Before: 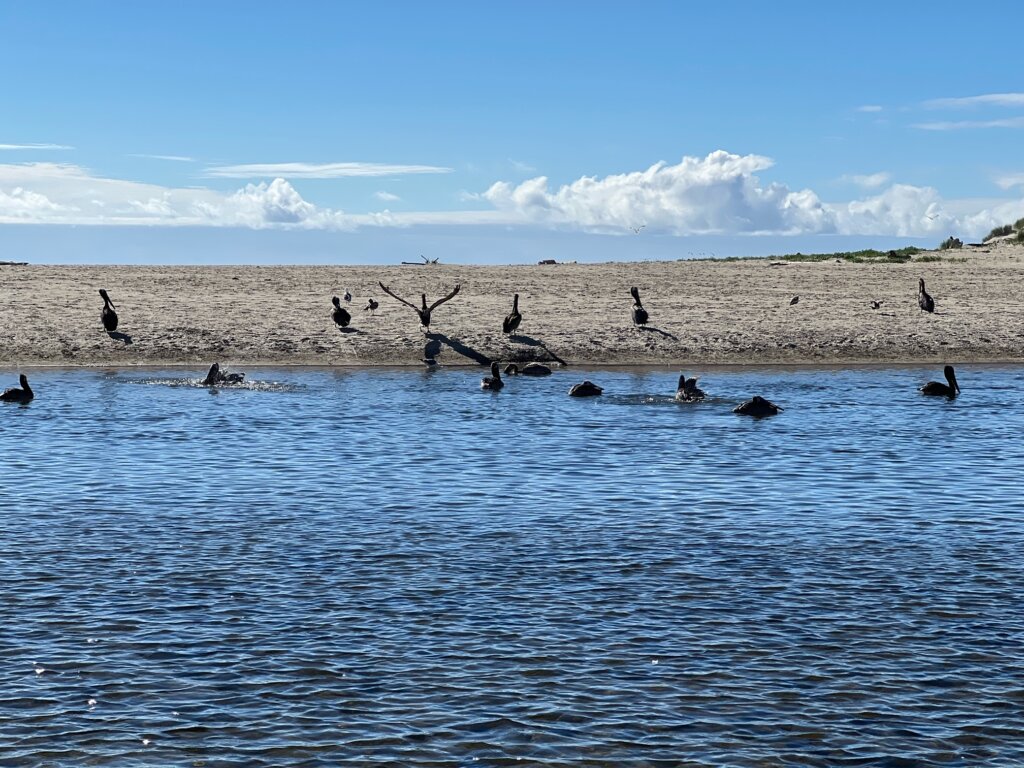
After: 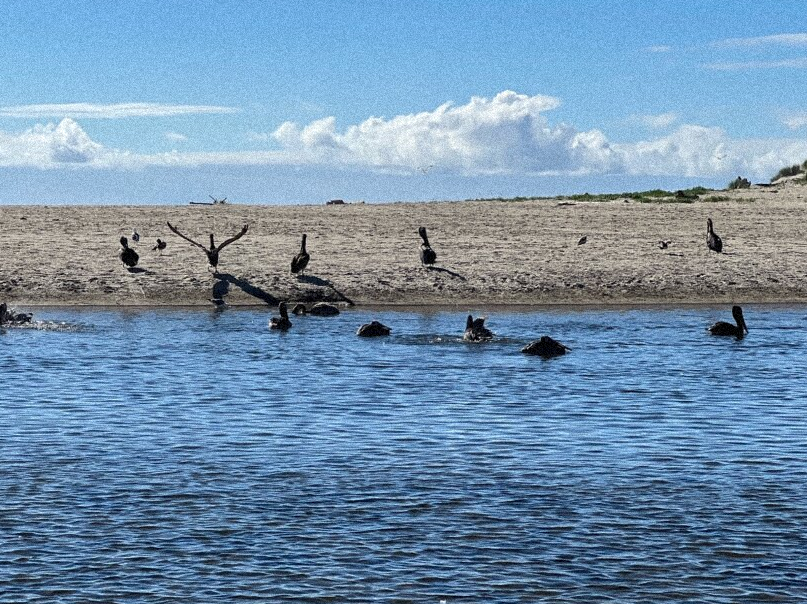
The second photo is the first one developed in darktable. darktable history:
grain: strength 35%, mid-tones bias 0%
crop and rotate: left 20.74%, top 7.912%, right 0.375%, bottom 13.378%
